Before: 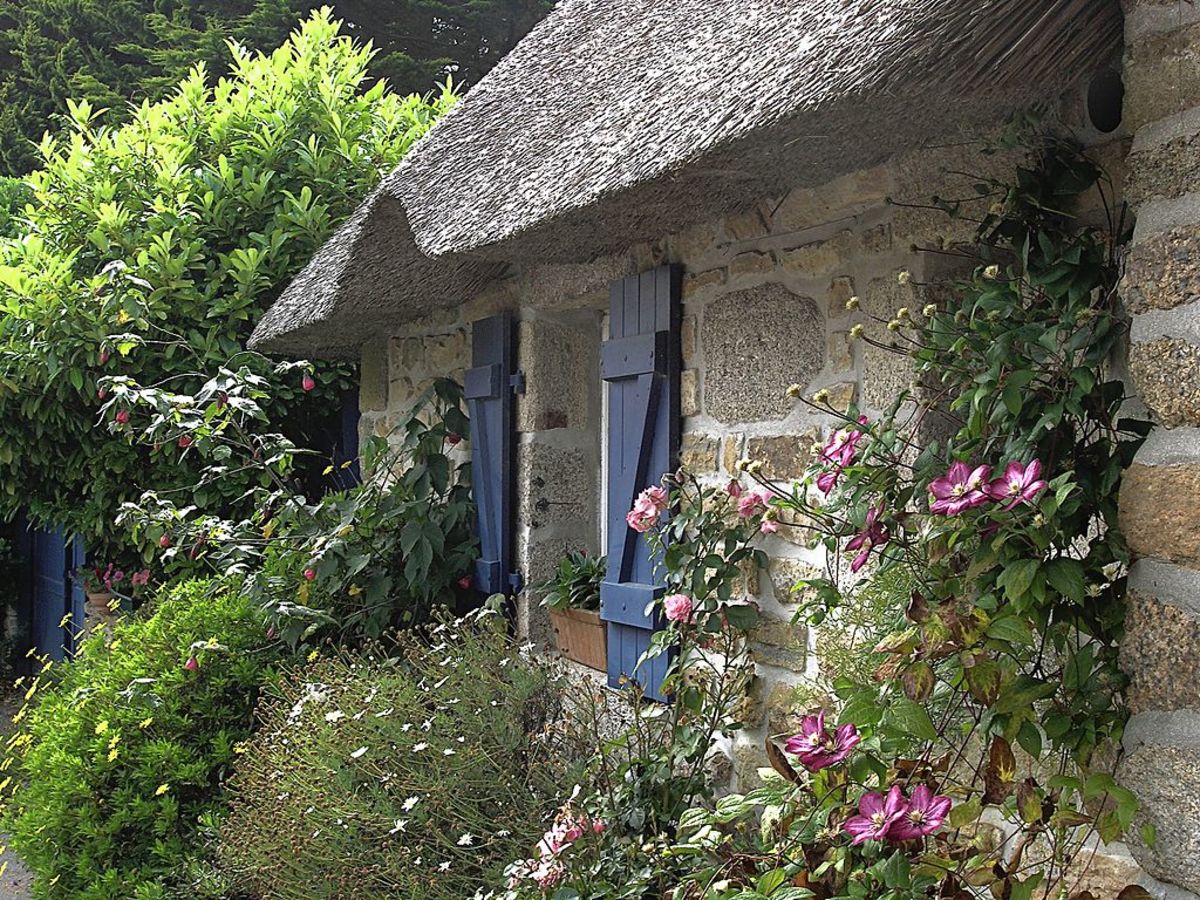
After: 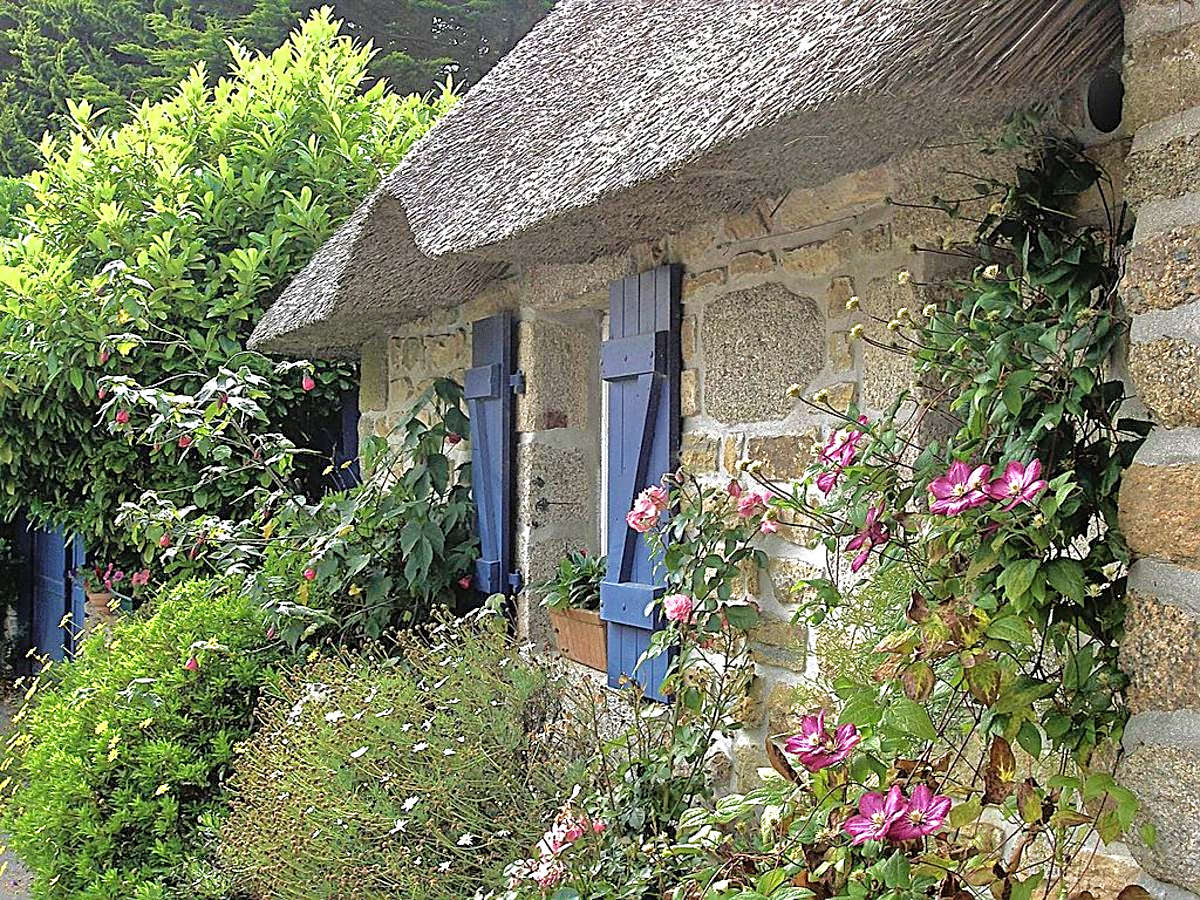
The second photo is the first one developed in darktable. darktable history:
sharpen: on, module defaults
velvia: on, module defaults
tone equalizer: -7 EV 0.15 EV, -6 EV 0.6 EV, -5 EV 1.15 EV, -4 EV 1.33 EV, -3 EV 1.15 EV, -2 EV 0.6 EV, -1 EV 0.15 EV, mask exposure compensation -0.5 EV
